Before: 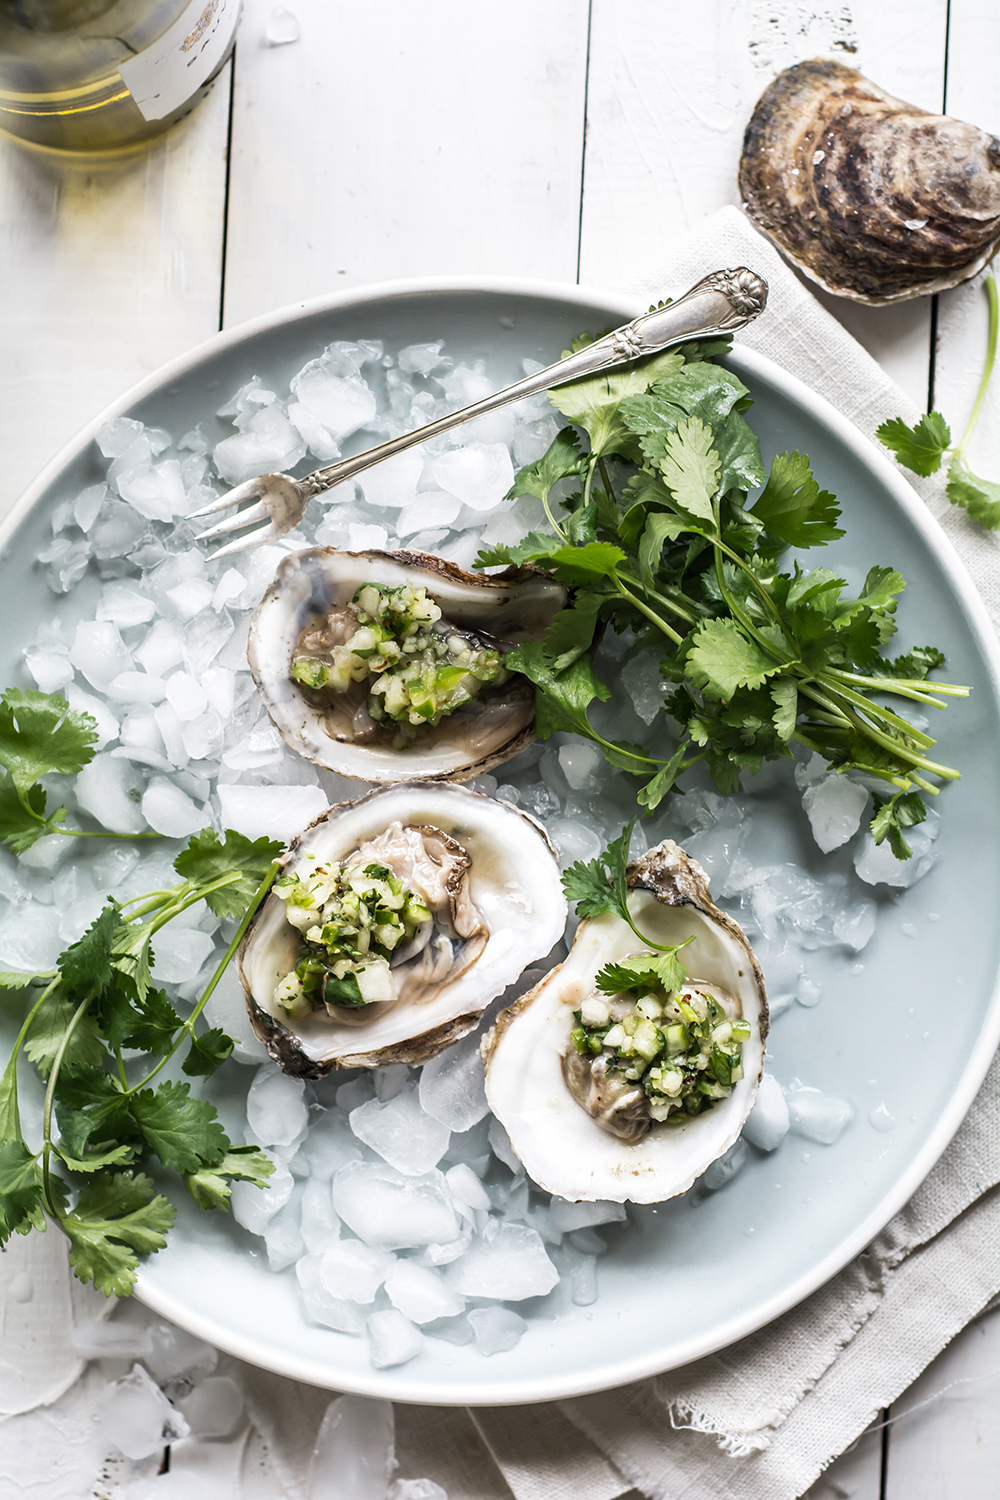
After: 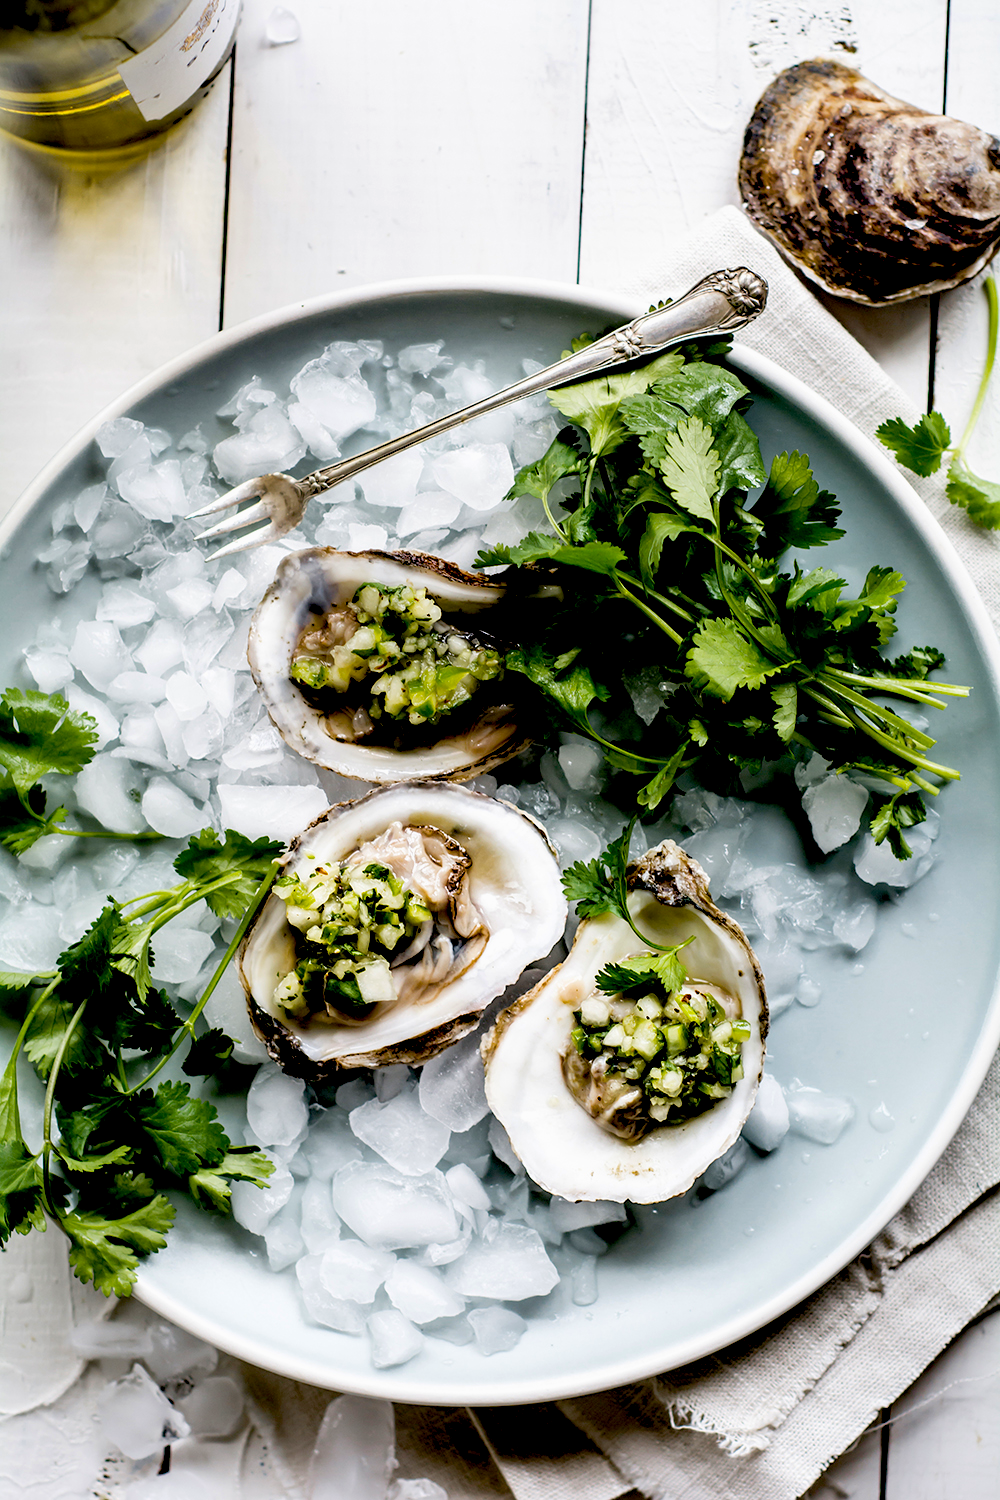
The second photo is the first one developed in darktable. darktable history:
exposure: black level correction 0.054, exposure -0.03 EV, compensate highlight preservation false
color balance rgb: global offset › luminance -0.368%, linear chroma grading › global chroma -15.007%, perceptual saturation grading › global saturation 30.458%, global vibrance 20%
